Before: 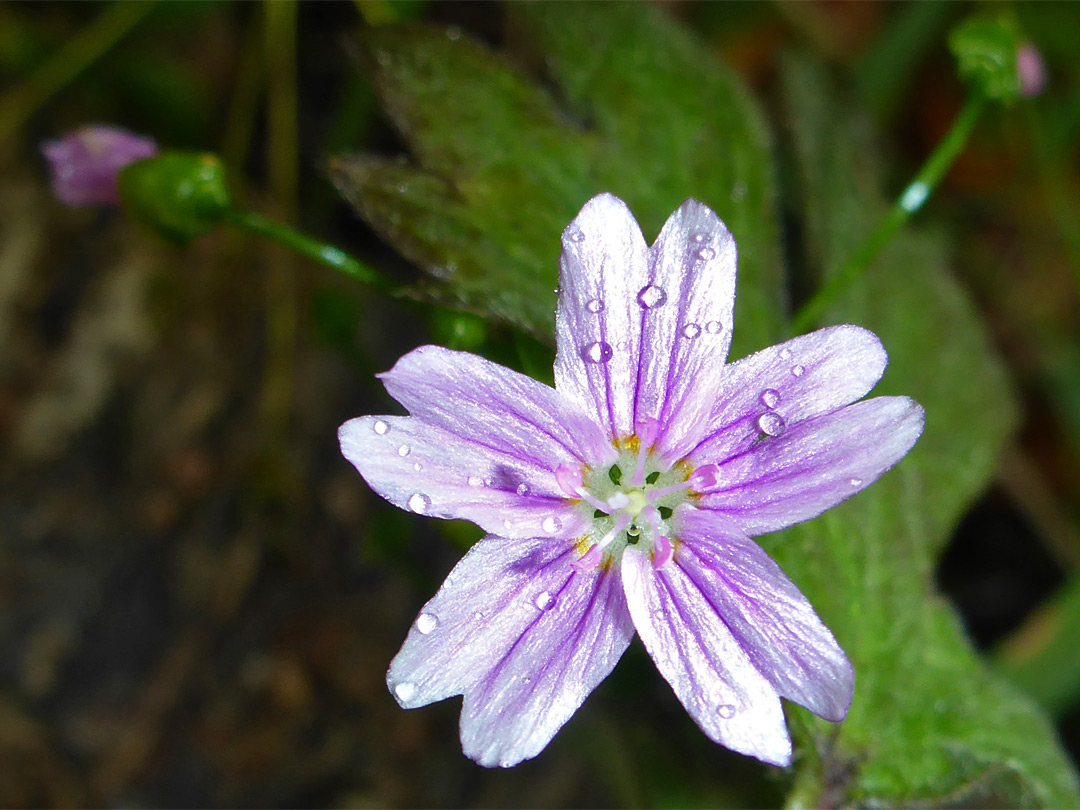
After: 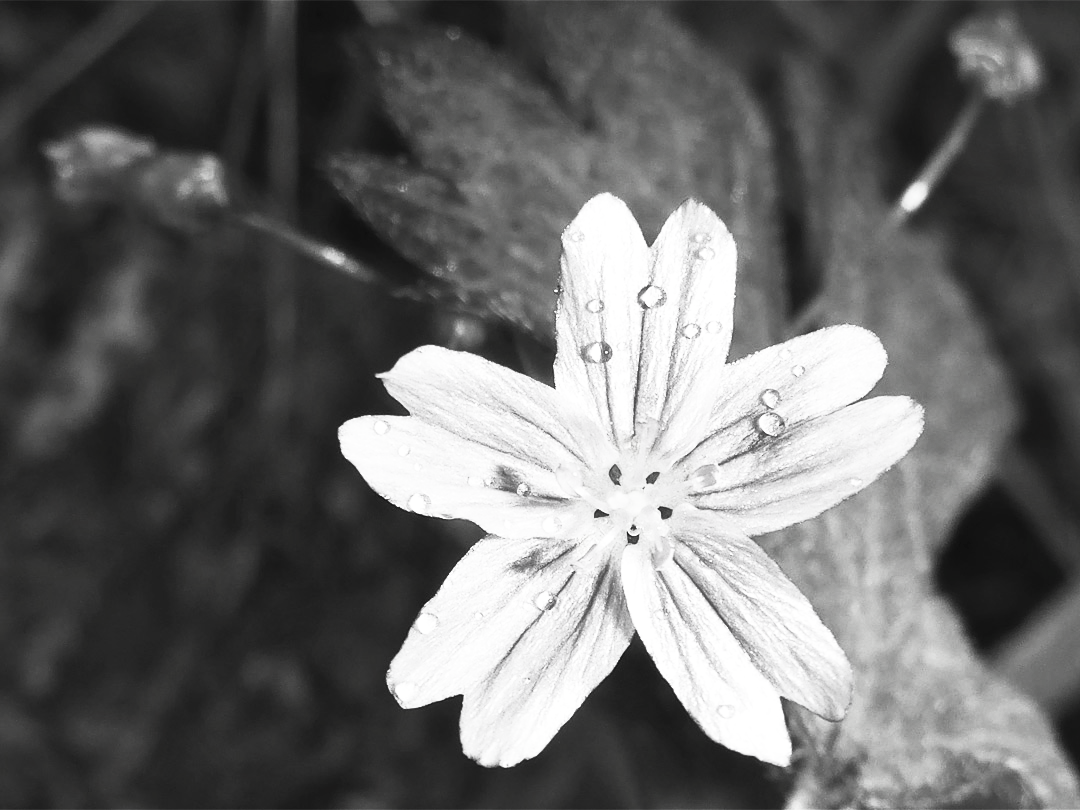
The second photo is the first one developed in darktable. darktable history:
contrast brightness saturation: contrast 0.529, brightness 0.489, saturation -0.993
velvia: strength 15.5%
